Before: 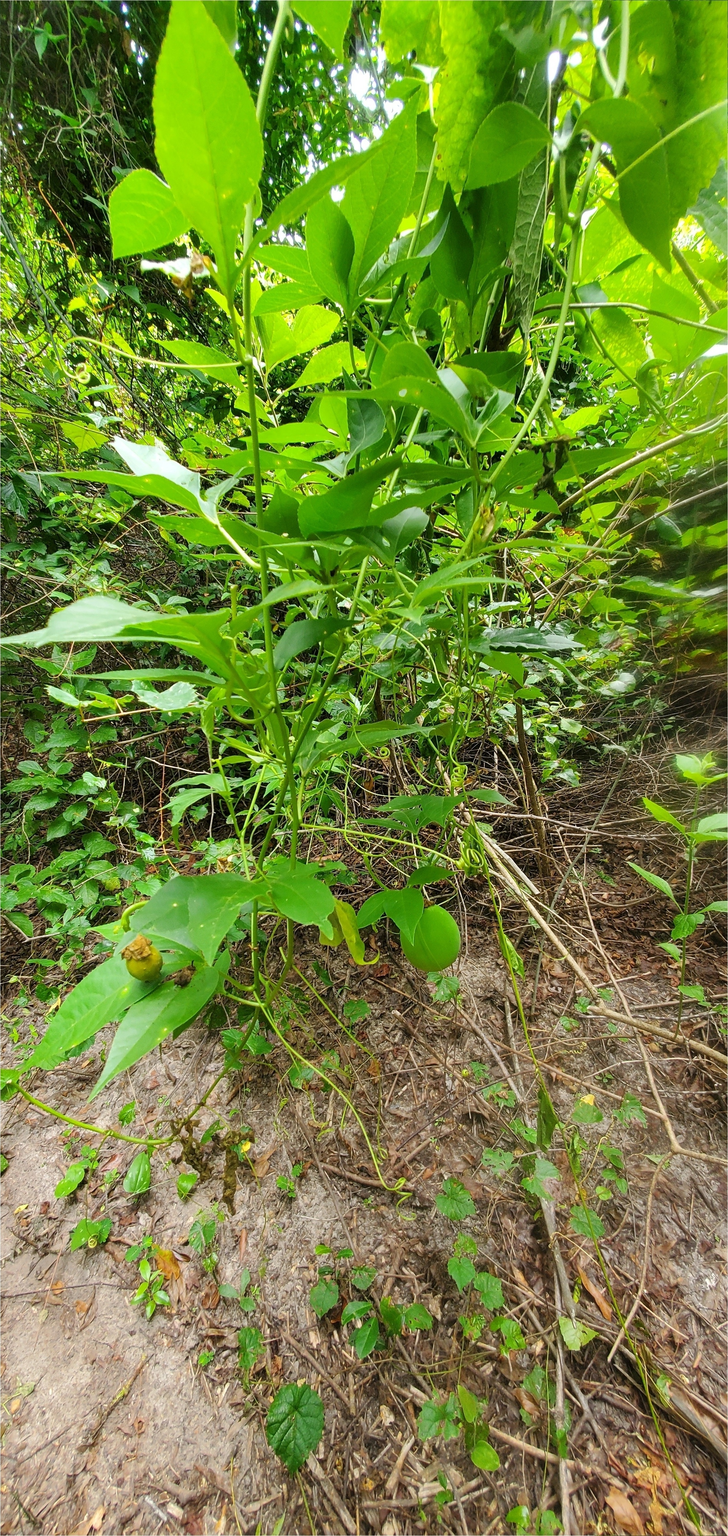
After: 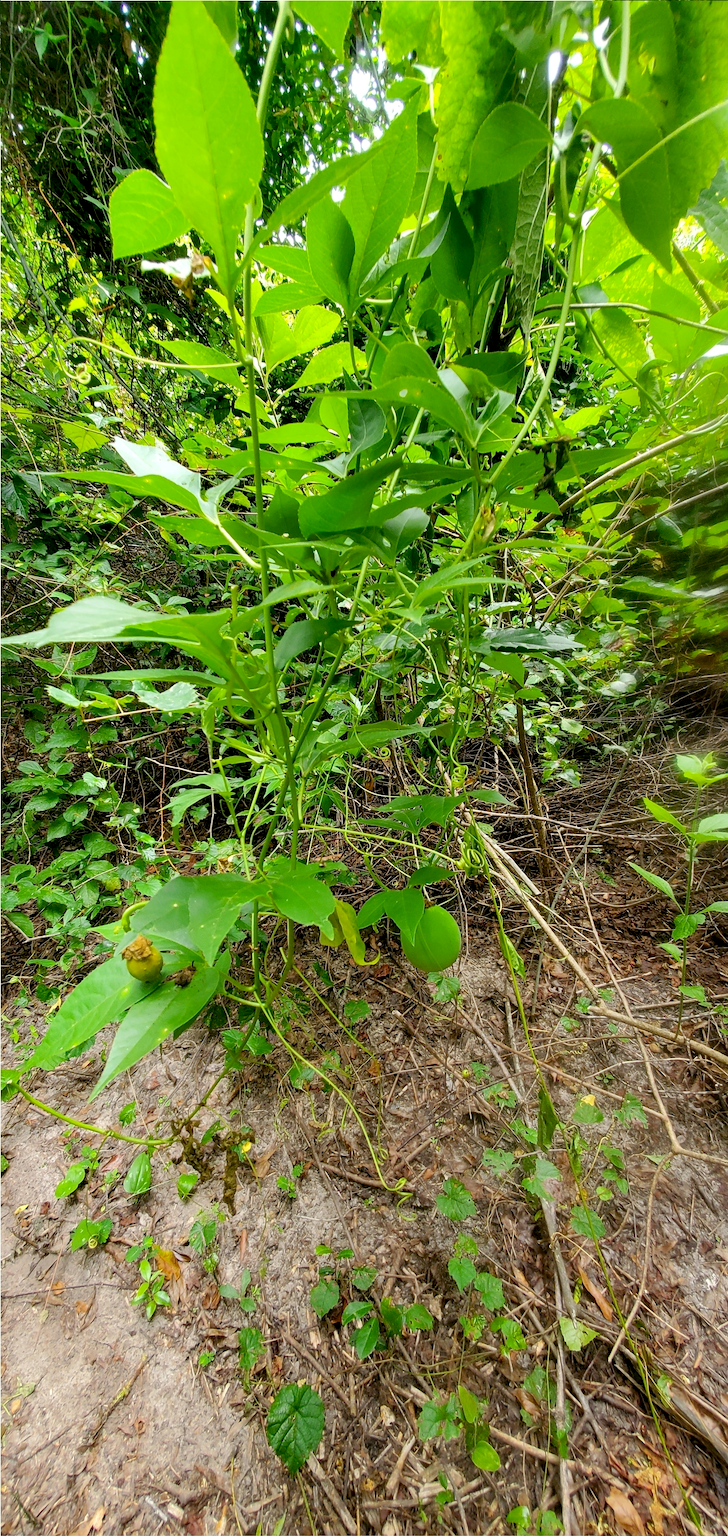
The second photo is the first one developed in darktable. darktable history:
exposure: black level correction 0.01, exposure 0.014 EV, compensate highlight preservation false
